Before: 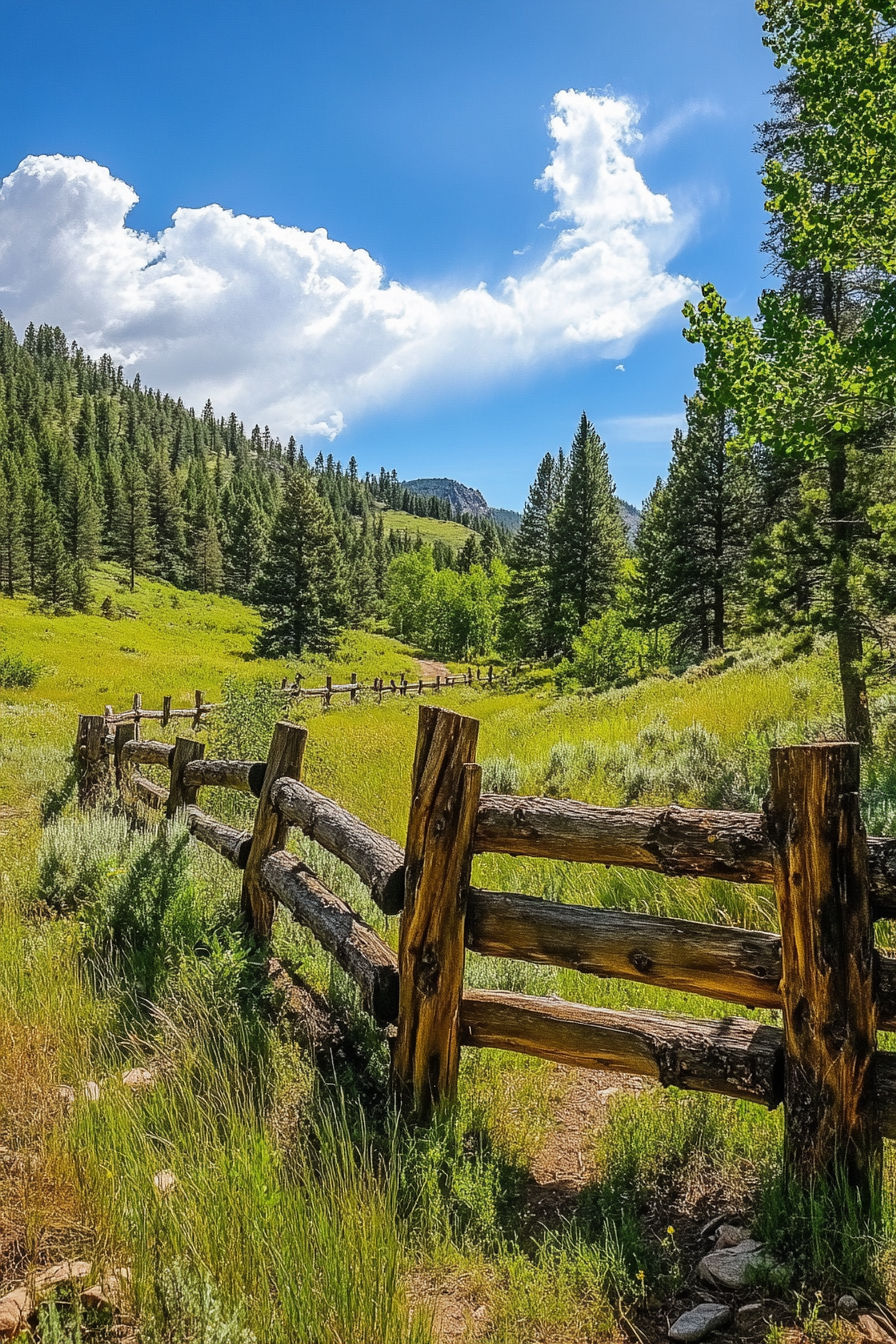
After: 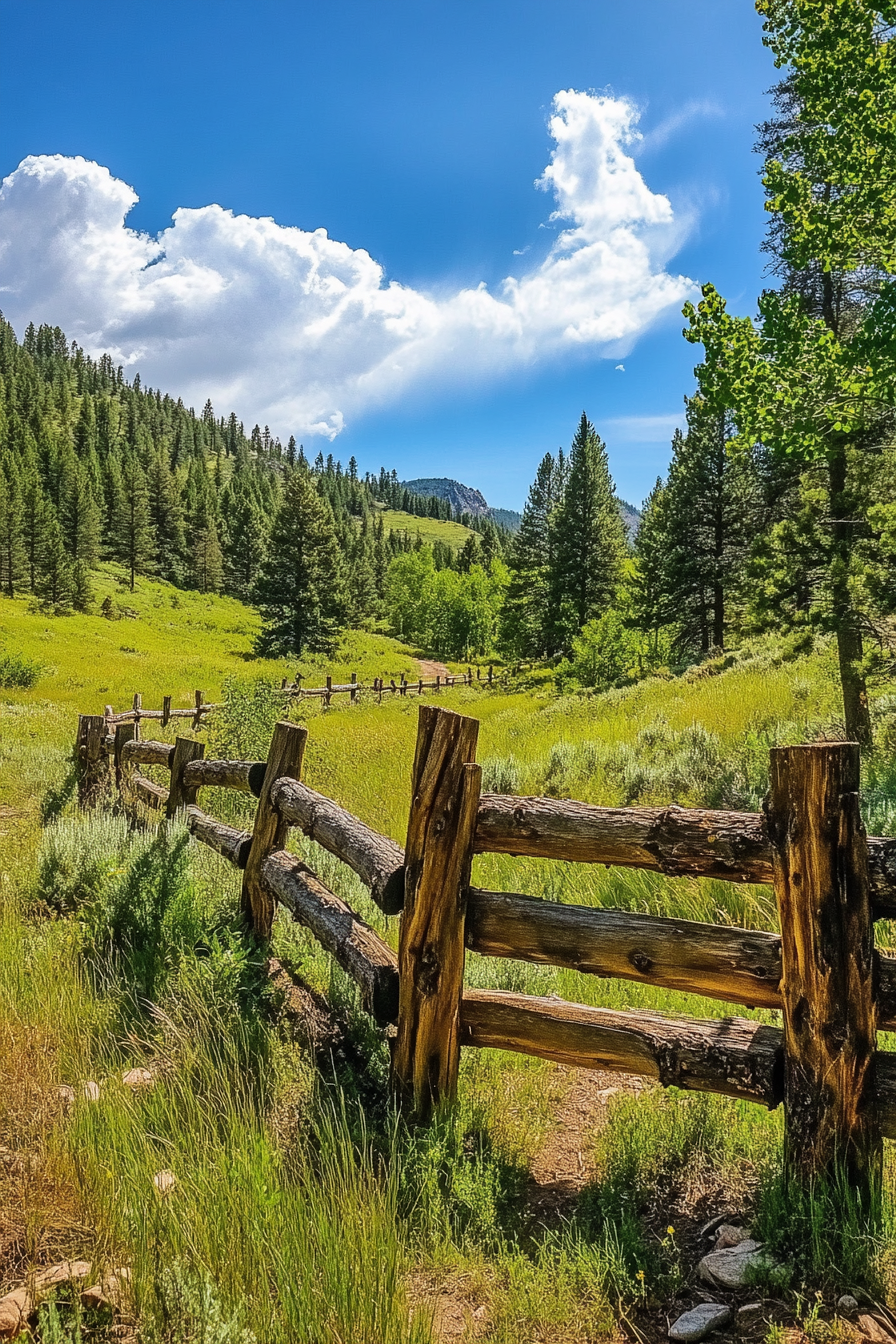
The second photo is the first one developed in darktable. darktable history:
velvia: on, module defaults
shadows and highlights: soften with gaussian
